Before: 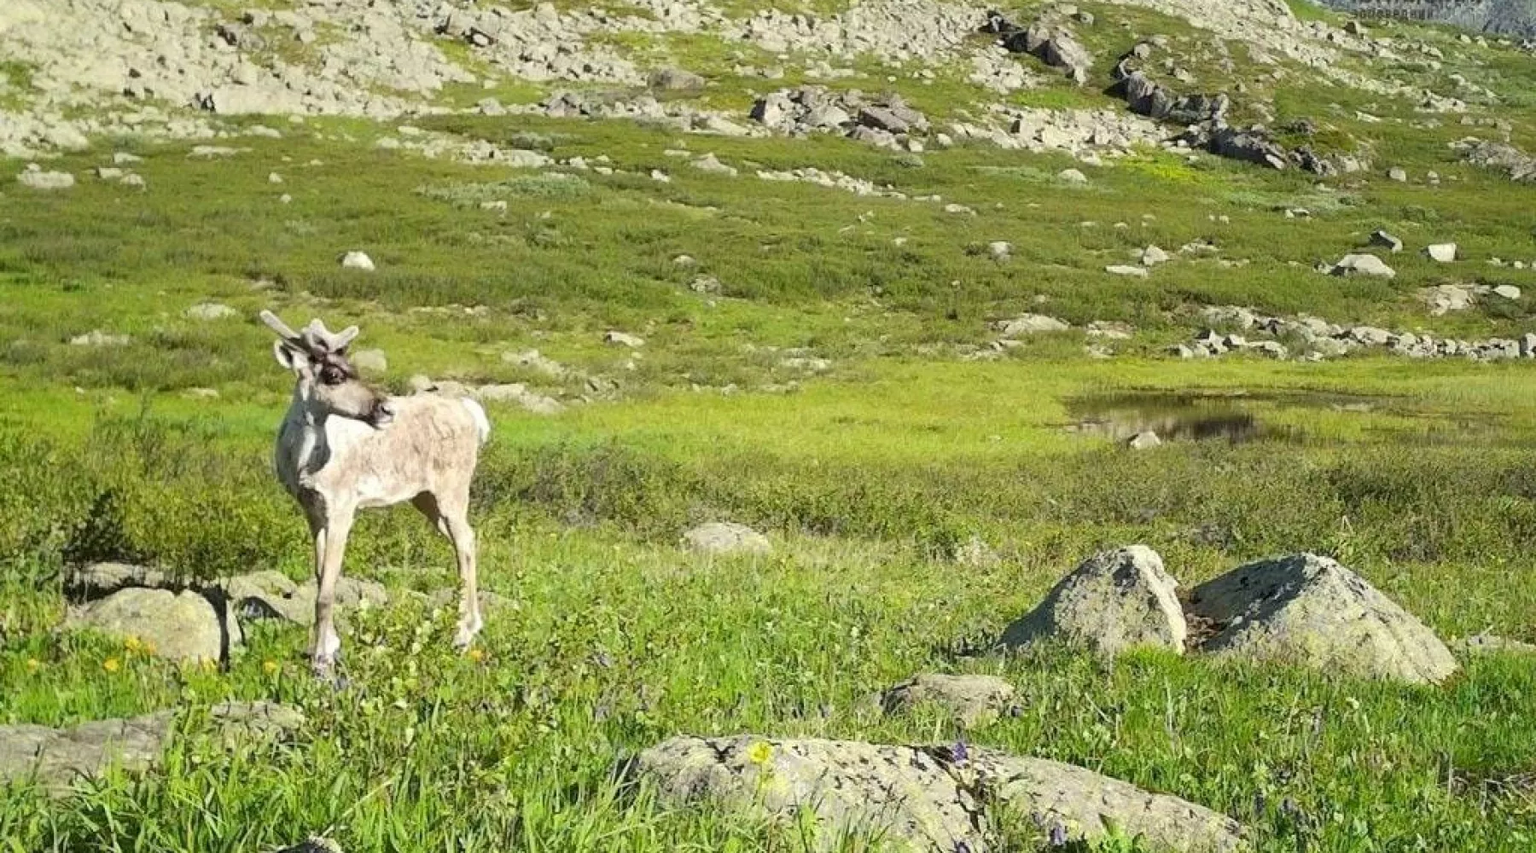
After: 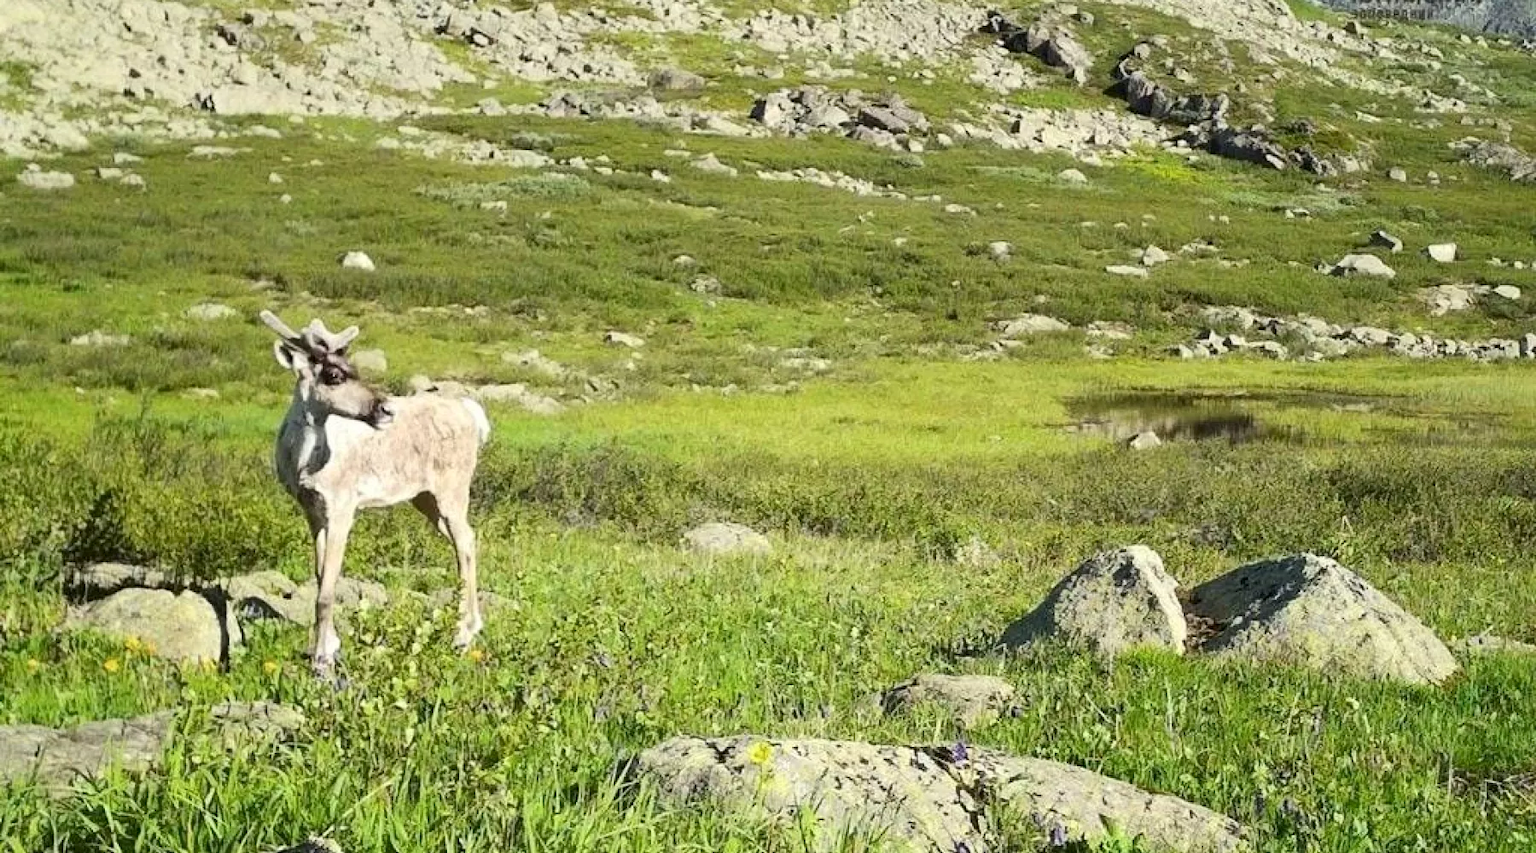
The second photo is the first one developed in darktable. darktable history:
contrast brightness saturation: contrast 0.144
